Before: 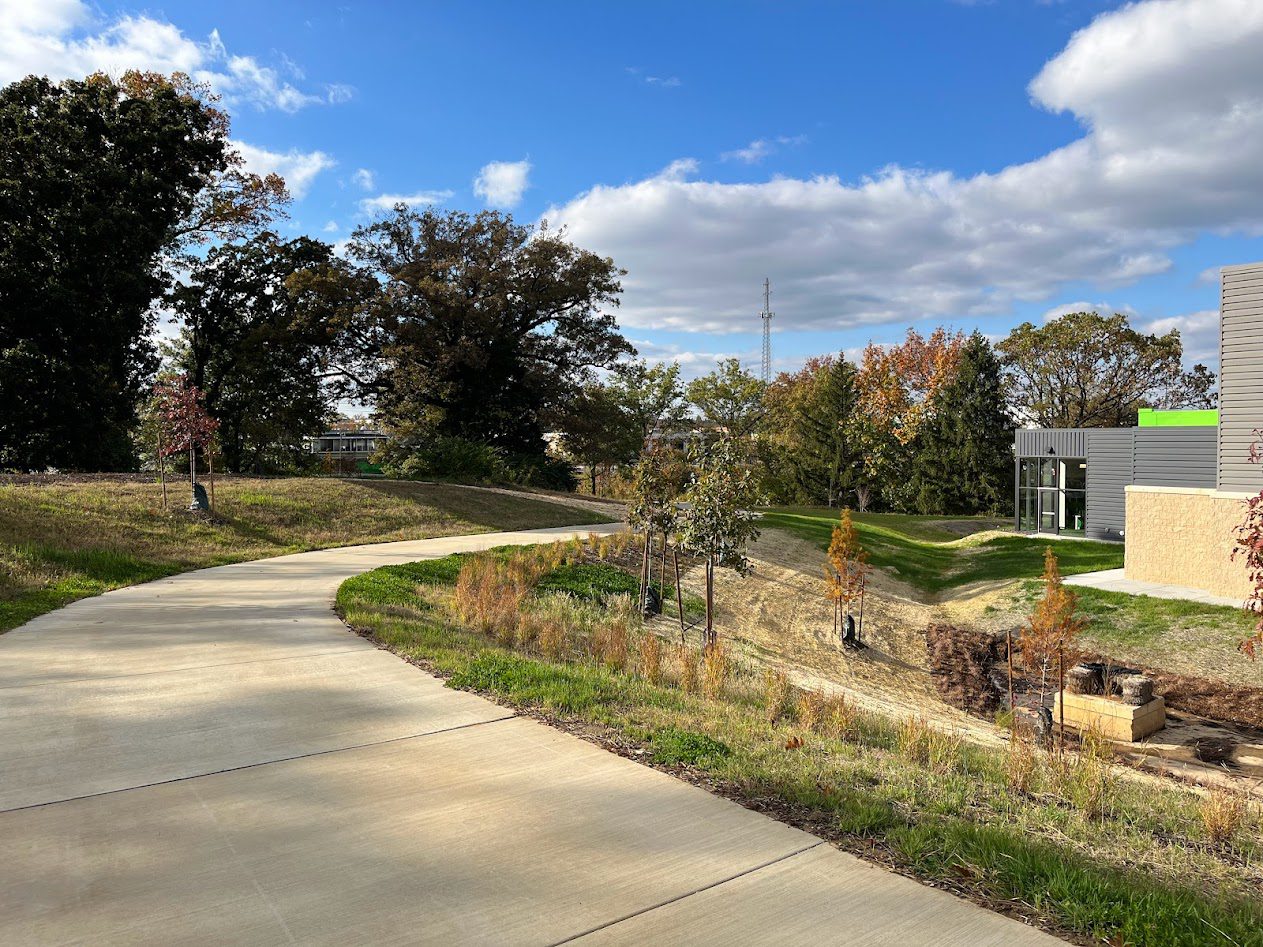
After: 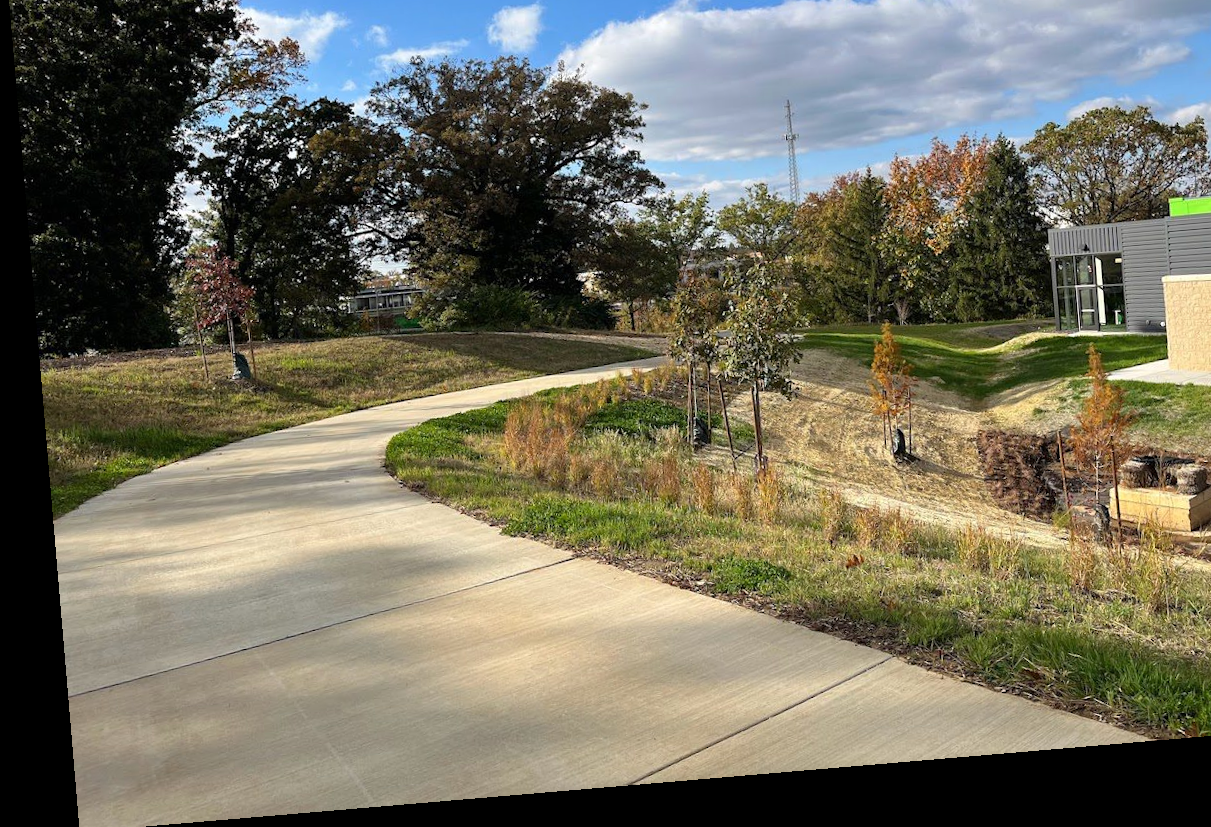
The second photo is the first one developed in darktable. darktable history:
crop: top 20.916%, right 9.437%, bottom 0.316%
rotate and perspective: rotation -4.86°, automatic cropping off
tone equalizer: on, module defaults
